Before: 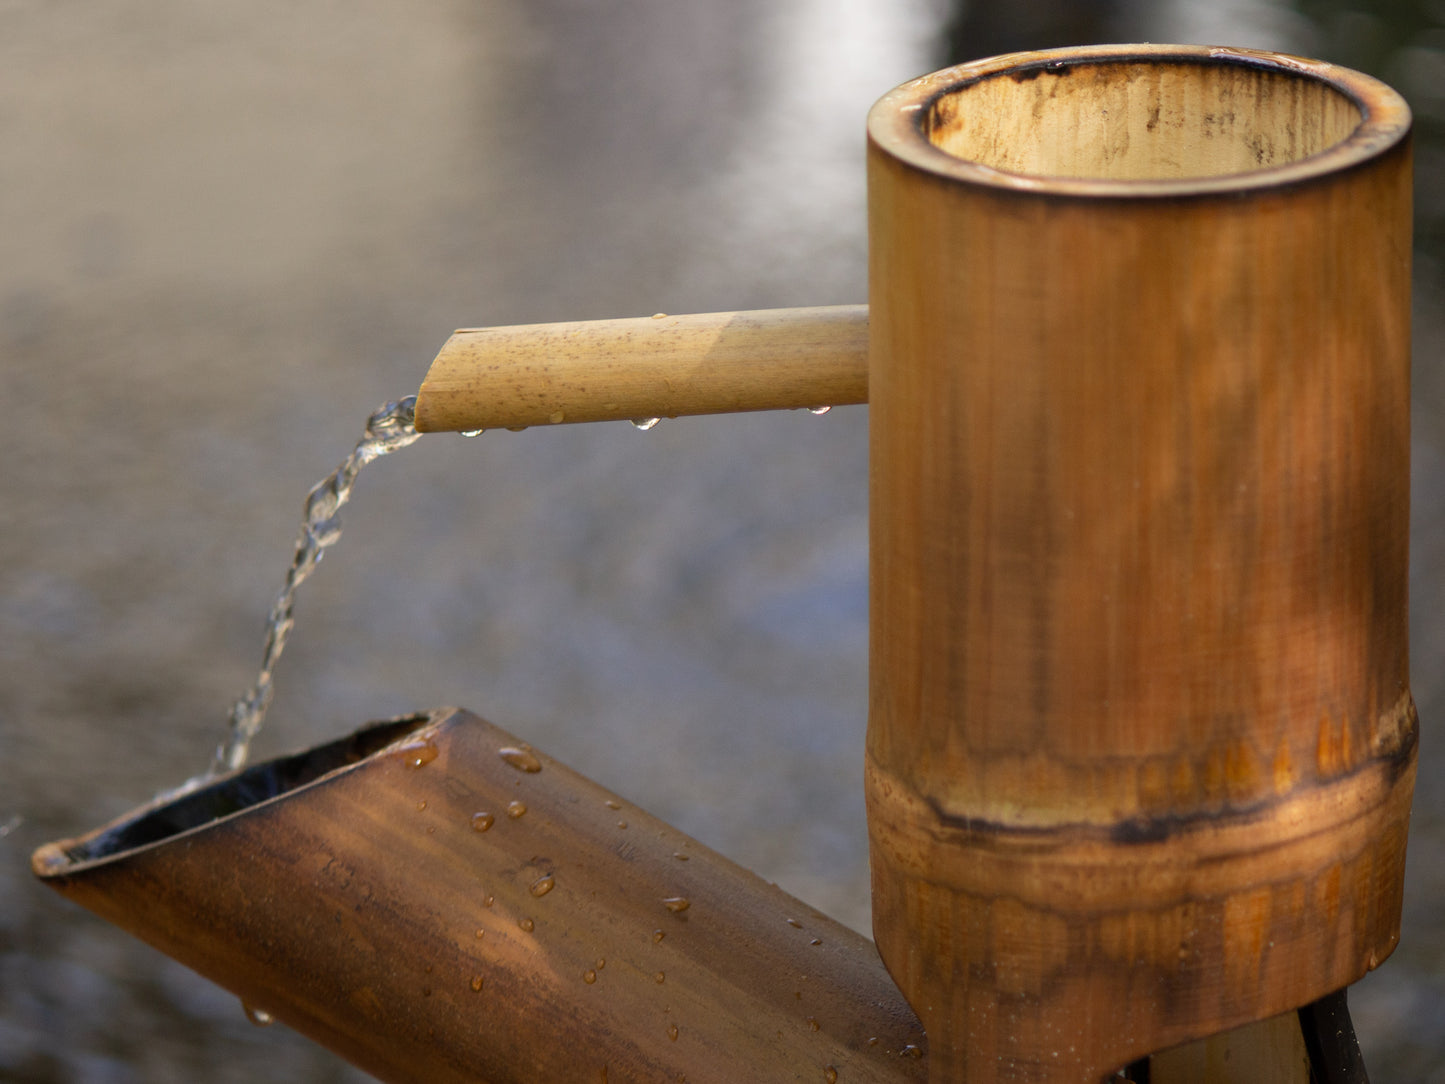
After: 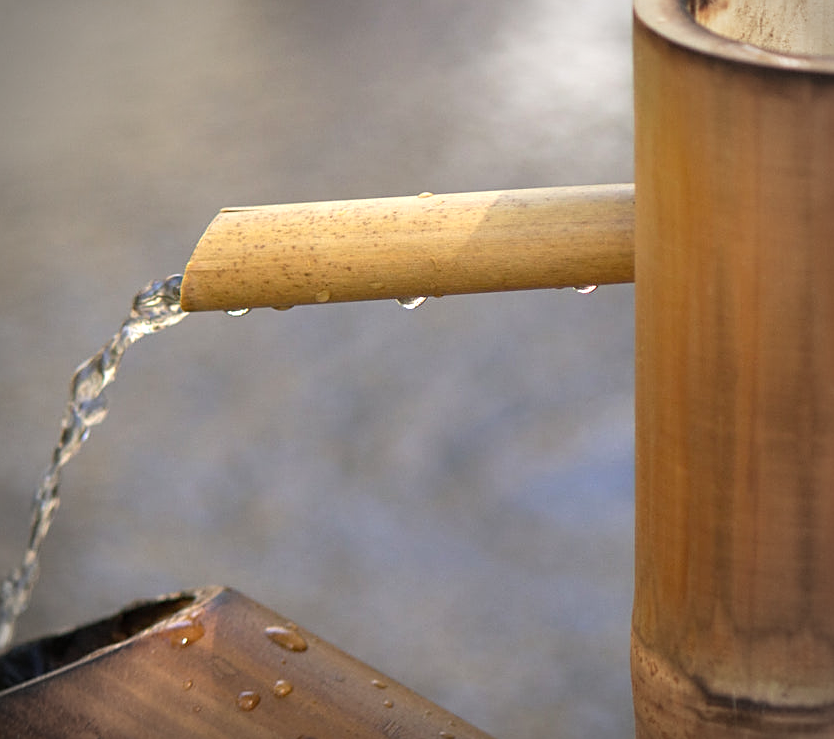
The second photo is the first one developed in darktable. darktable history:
crop: left 16.202%, top 11.208%, right 26.045%, bottom 20.557%
vignetting: unbound false
exposure: exposure 0.496 EV, compensate highlight preservation false
sharpen: on, module defaults
